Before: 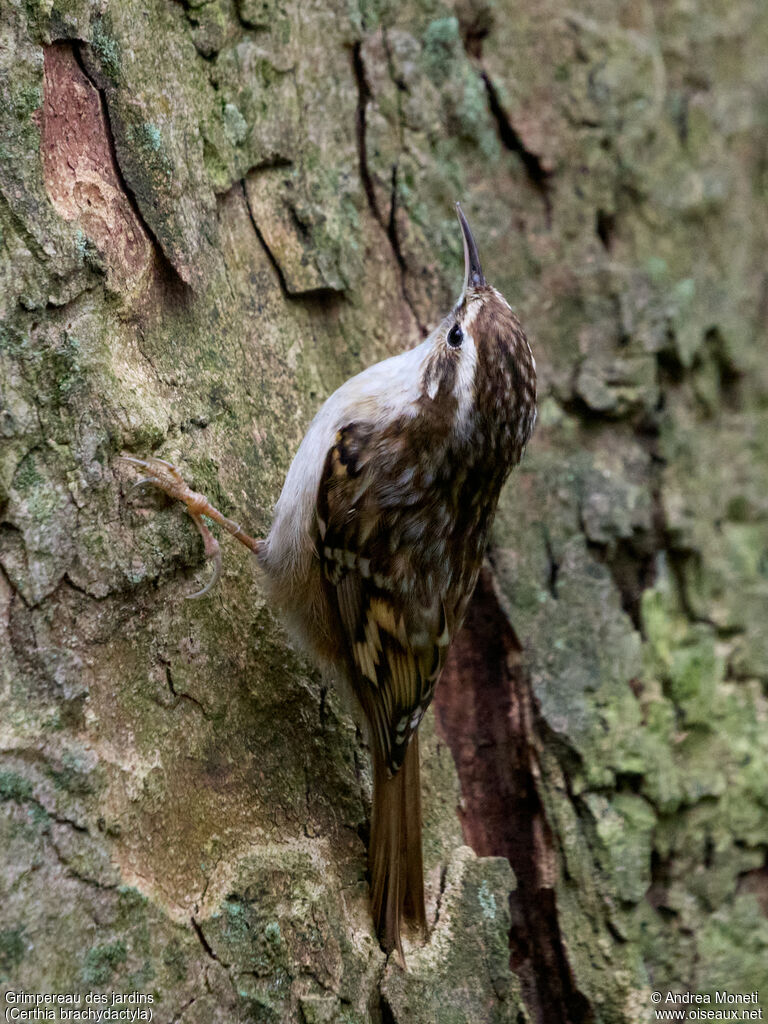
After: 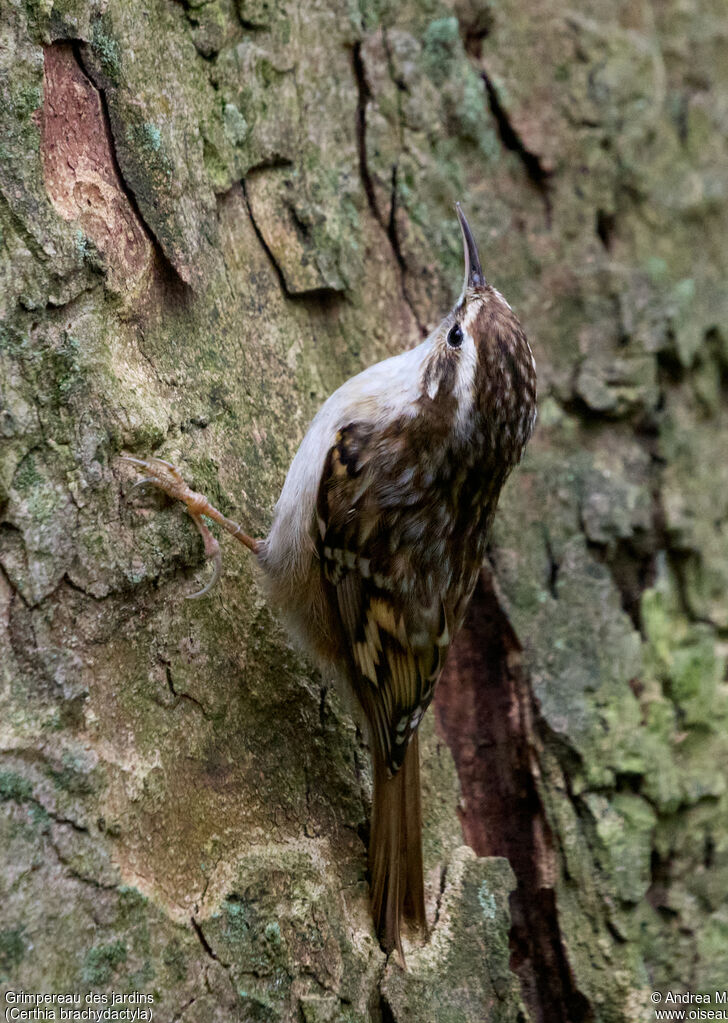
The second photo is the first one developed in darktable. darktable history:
crop and rotate: left 0%, right 5.201%
